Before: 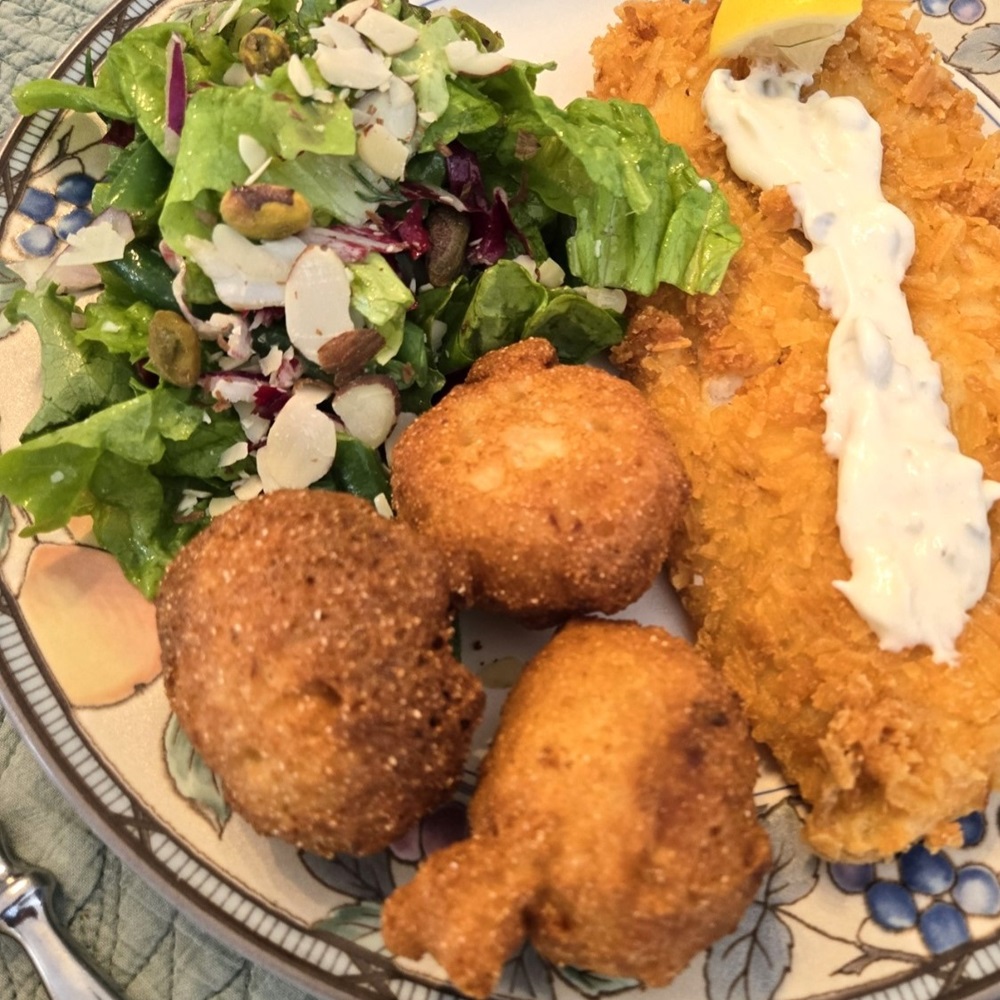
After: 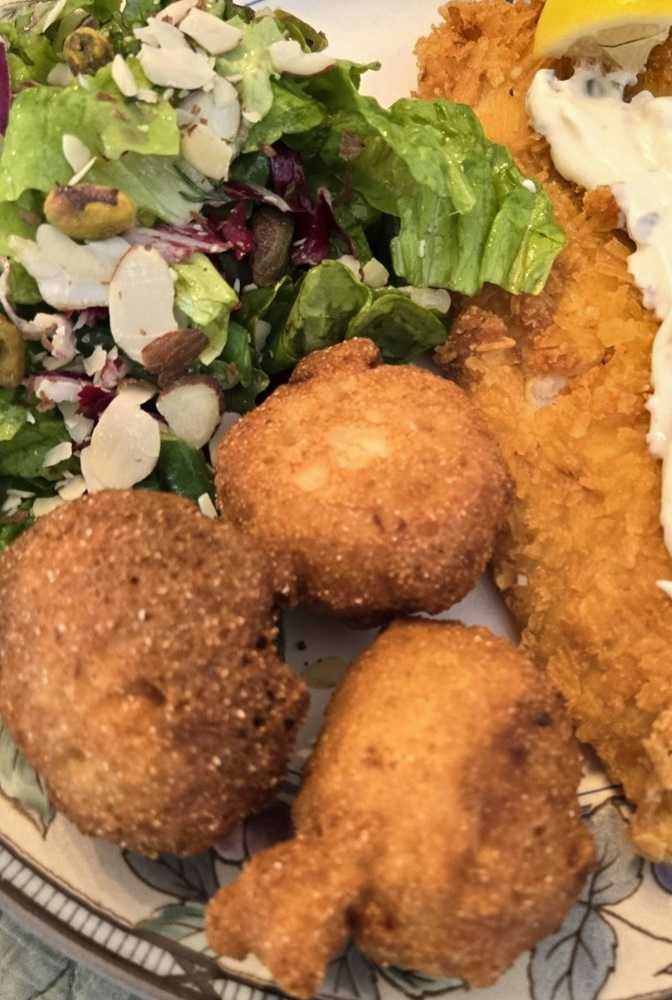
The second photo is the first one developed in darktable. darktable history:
shadows and highlights: low approximation 0.01, soften with gaussian
crop and rotate: left 17.67%, right 15.115%
color zones: curves: ch1 [(0, 0.469) (0.01, 0.469) (0.12, 0.446) (0.248, 0.469) (0.5, 0.5) (0.748, 0.5) (0.99, 0.469) (1, 0.469)]
